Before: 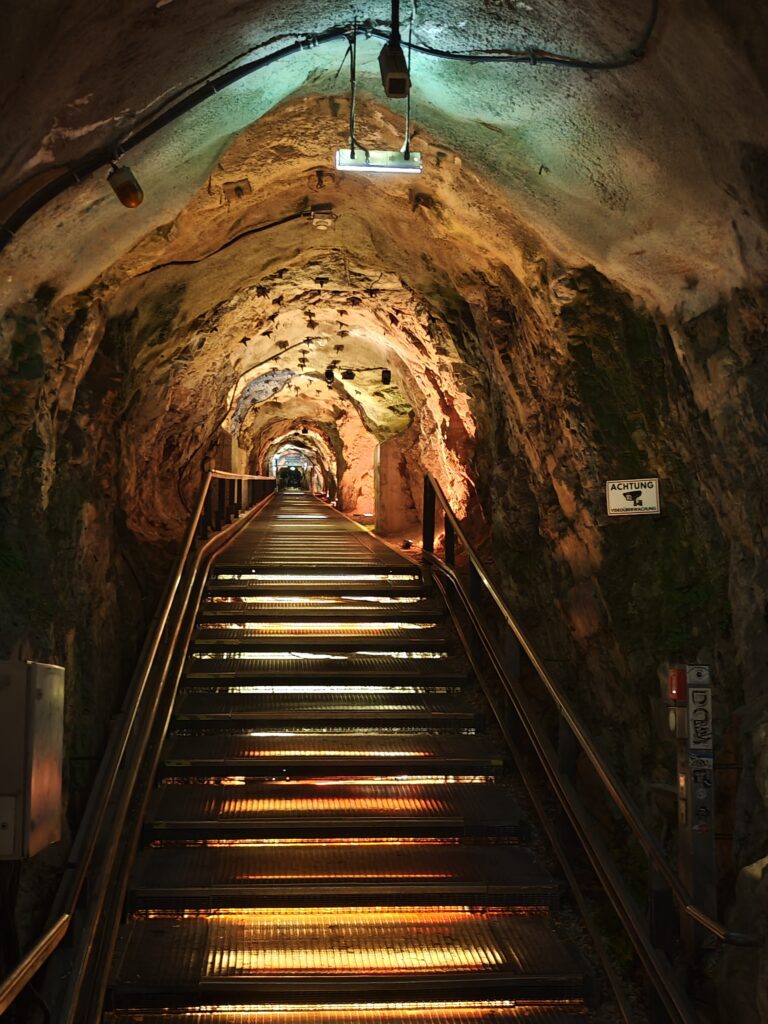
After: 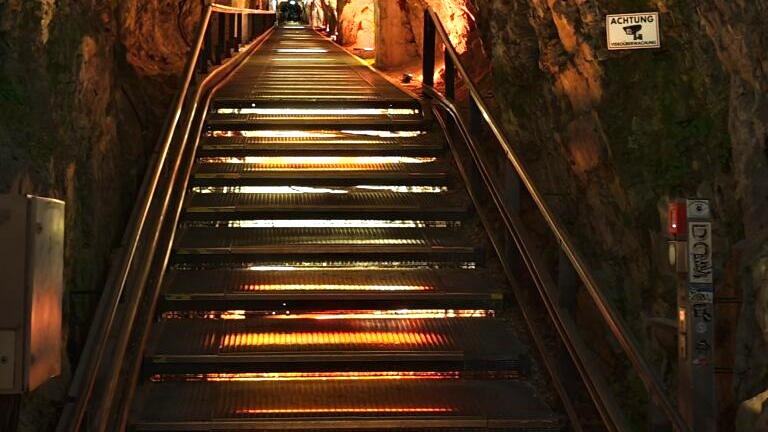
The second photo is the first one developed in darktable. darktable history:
exposure: black level correction 0, exposure 0.5 EV, compensate exposure bias true, compensate highlight preservation false
crop: top 45.551%, bottom 12.262%
contrast equalizer: octaves 7, y [[0.6 ×6], [0.55 ×6], [0 ×6], [0 ×6], [0 ×6]], mix 0.29
